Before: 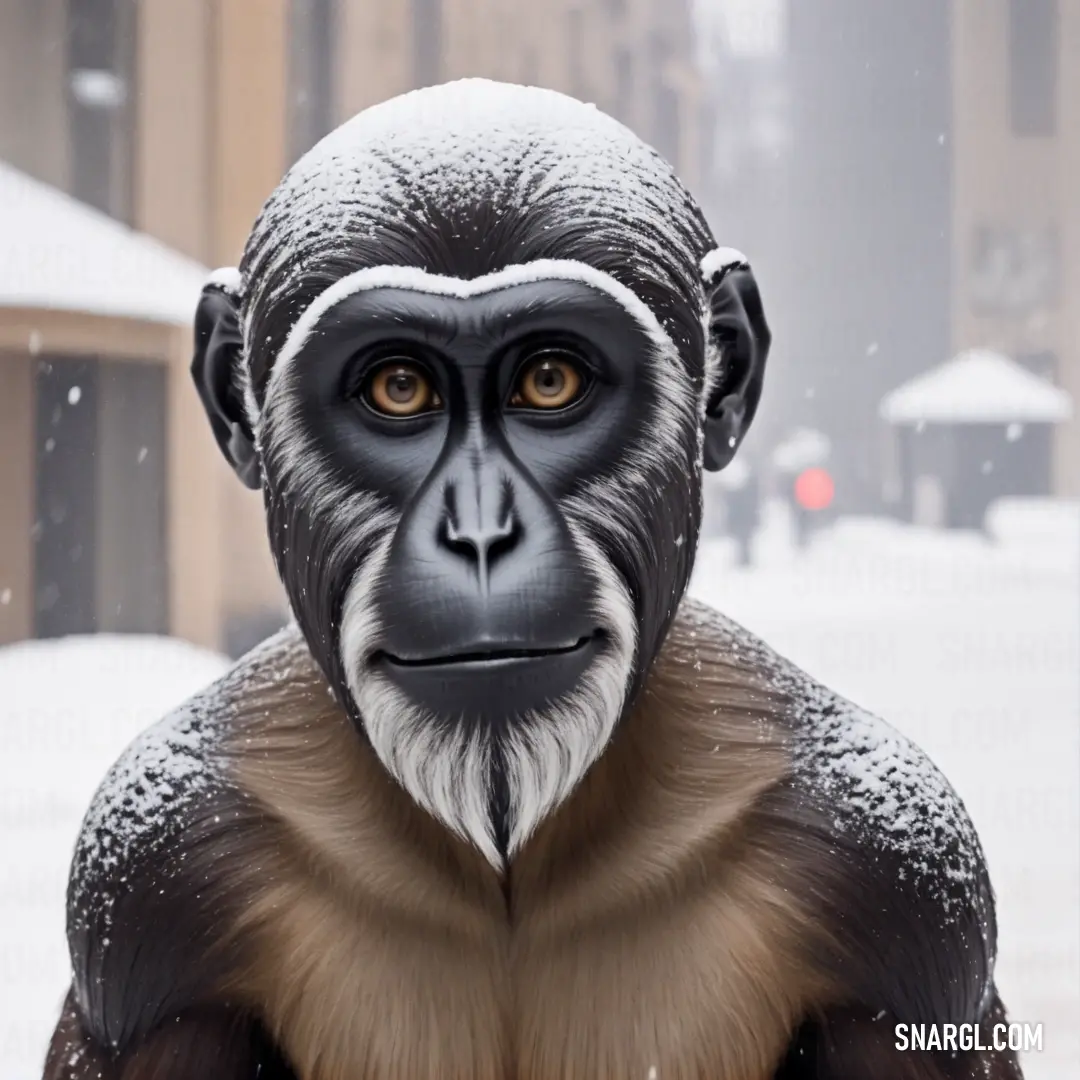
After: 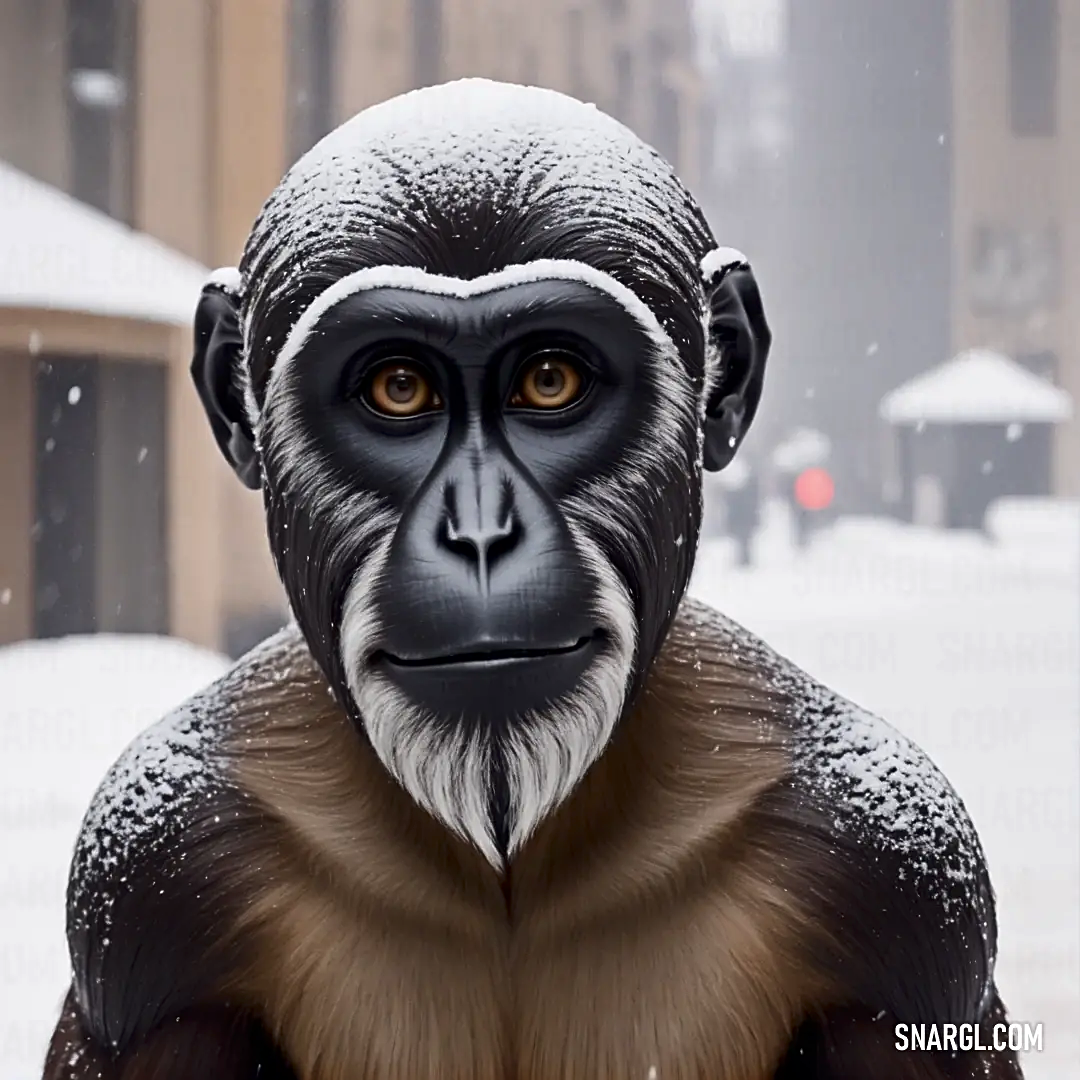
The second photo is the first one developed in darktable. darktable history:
sharpen: on, module defaults
contrast brightness saturation: contrast 0.07, brightness -0.13, saturation 0.06
